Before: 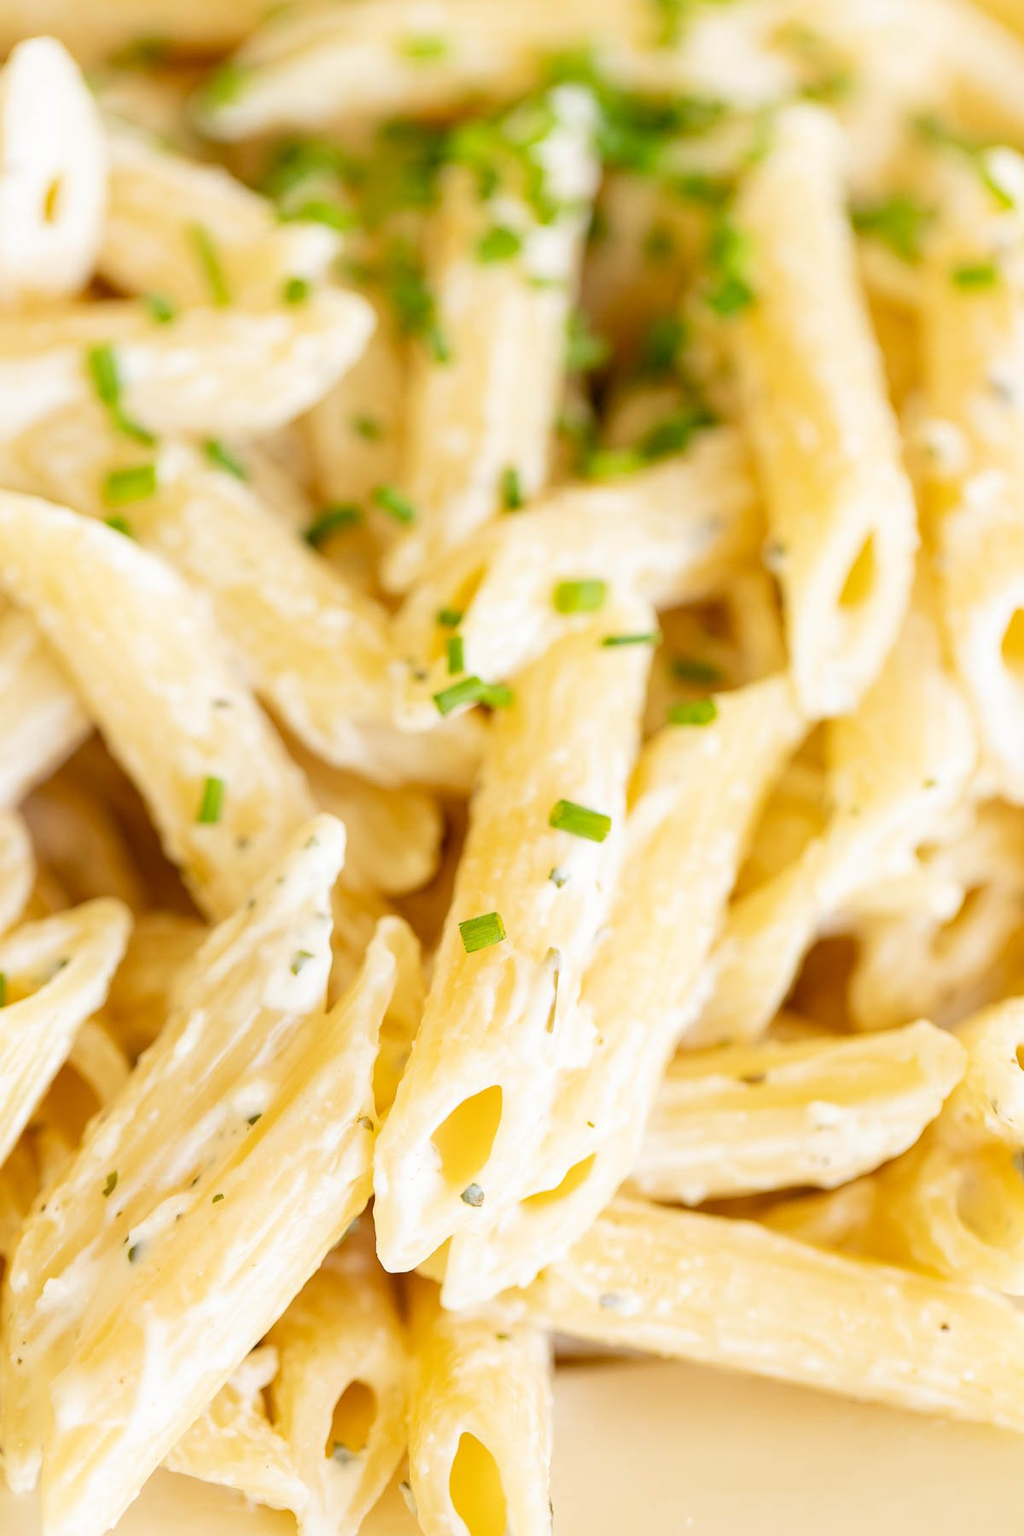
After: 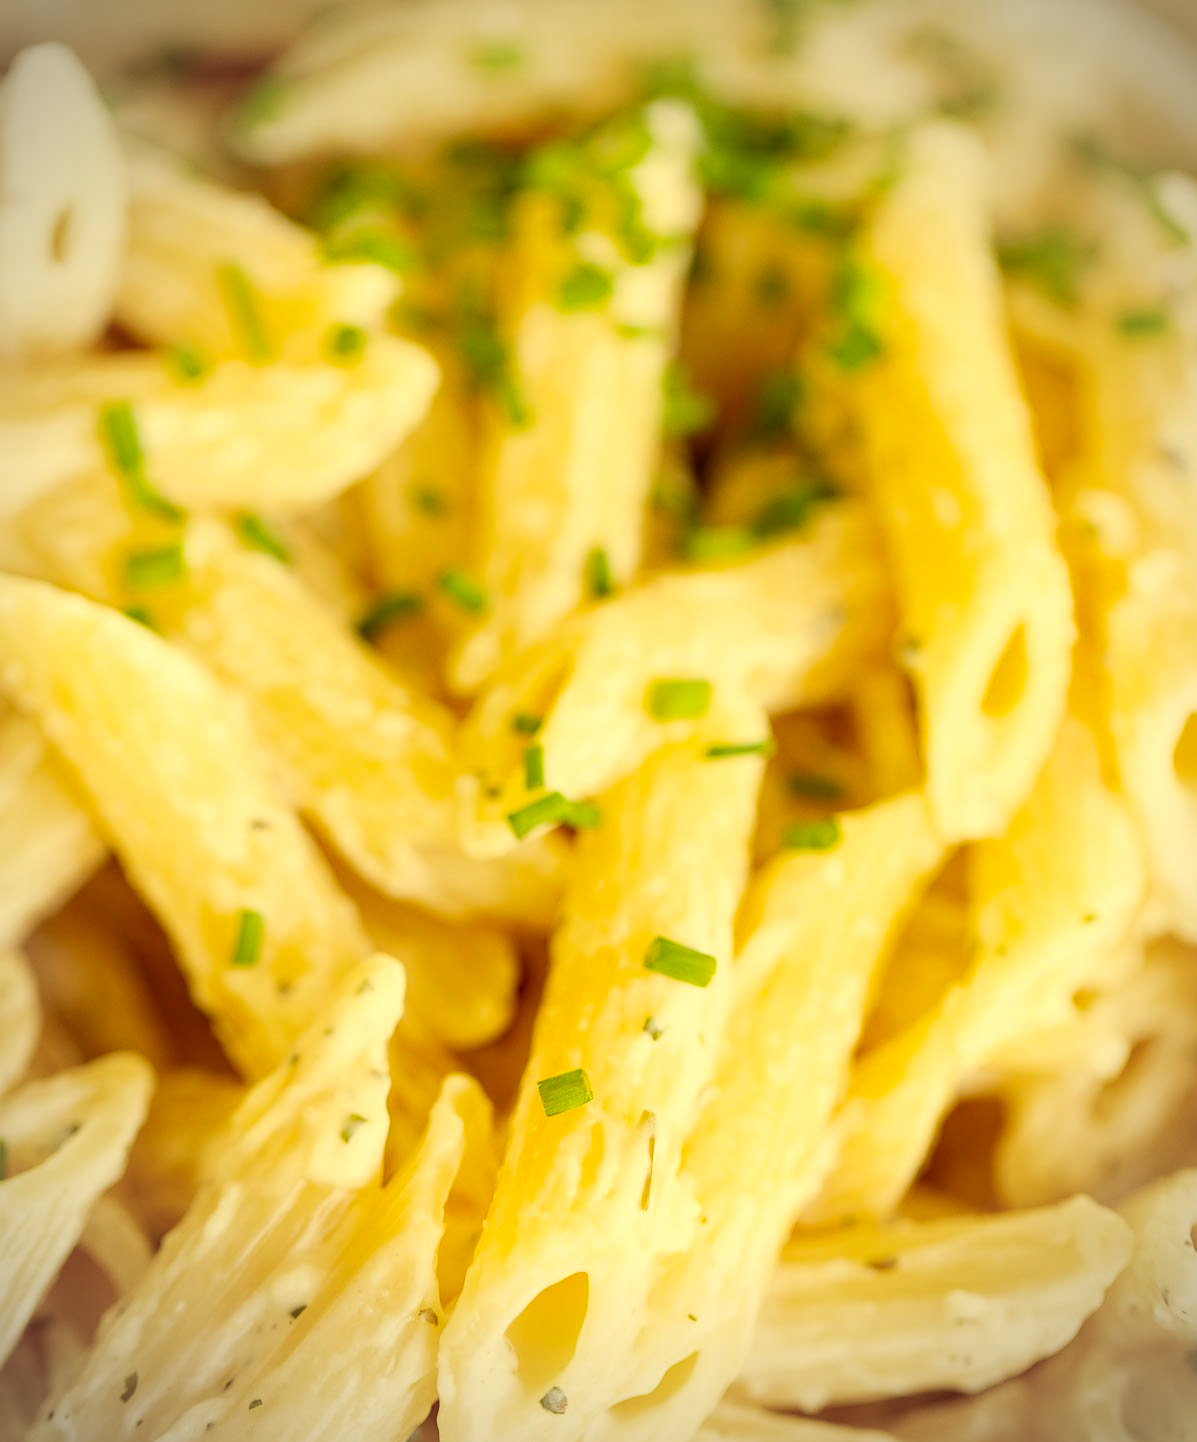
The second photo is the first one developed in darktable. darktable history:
vignetting: fall-off start 73.43%
crop: bottom 19.649%
color correction: highlights a* -0.536, highlights b* 39.84, shadows a* 9.68, shadows b* -0.193
